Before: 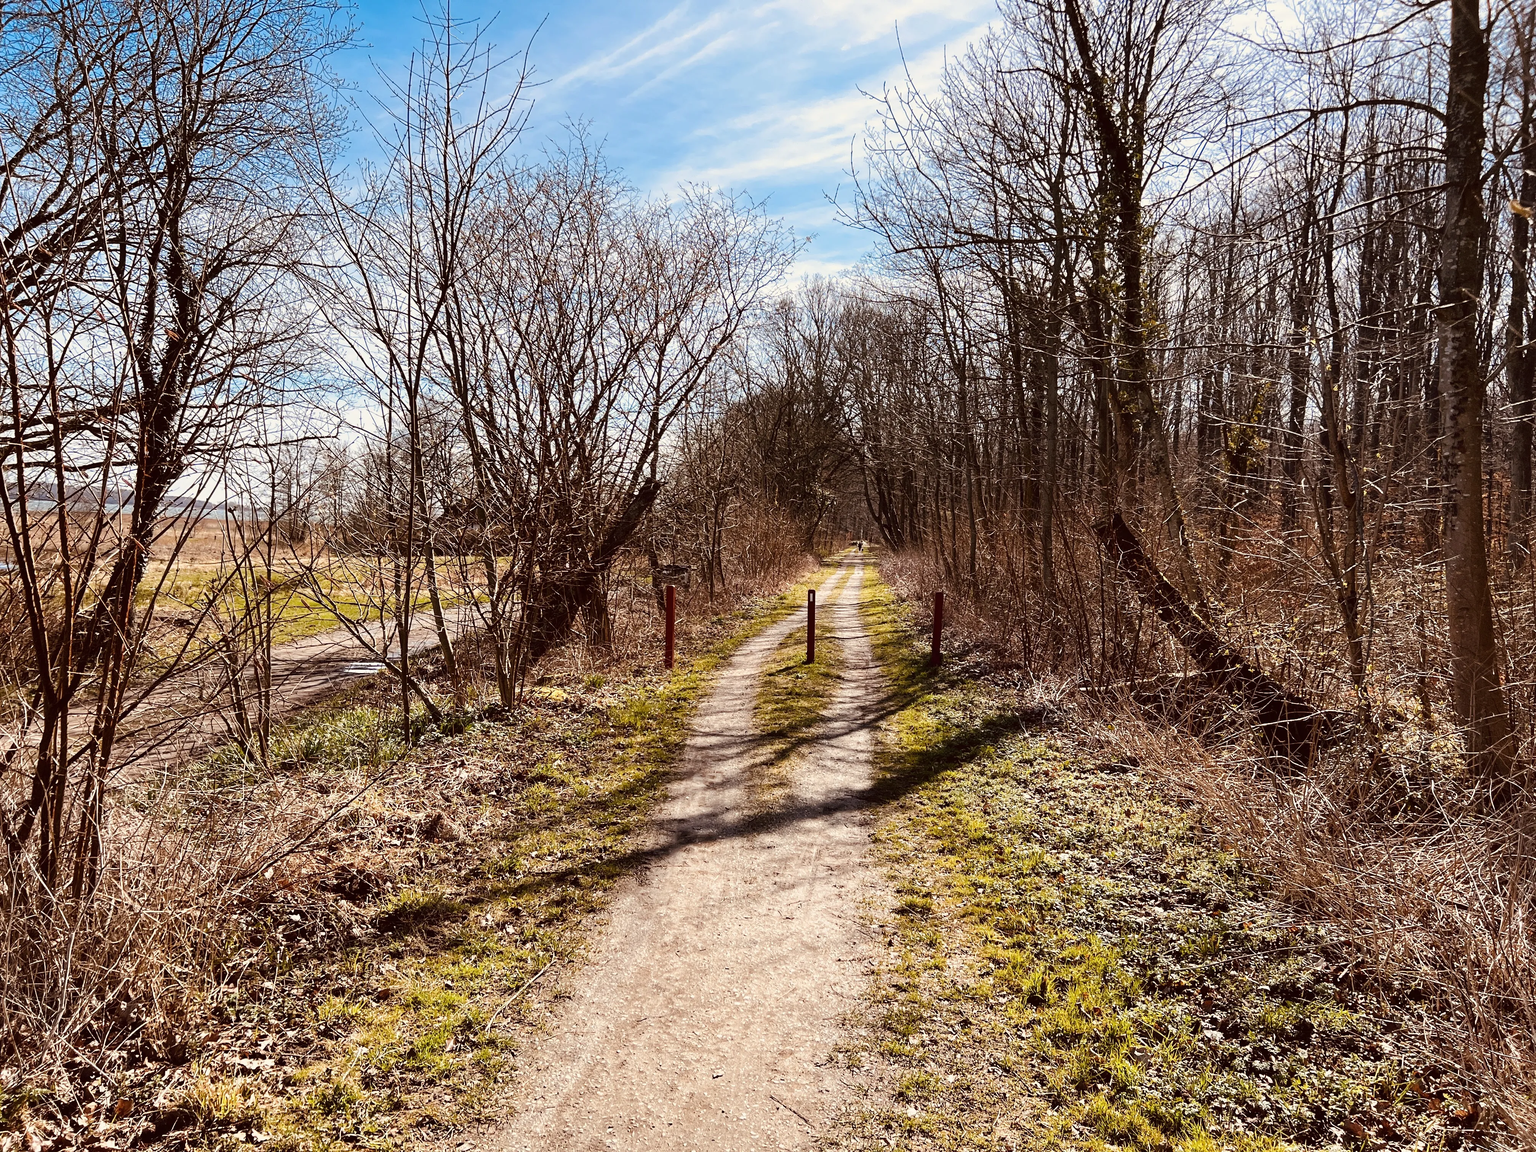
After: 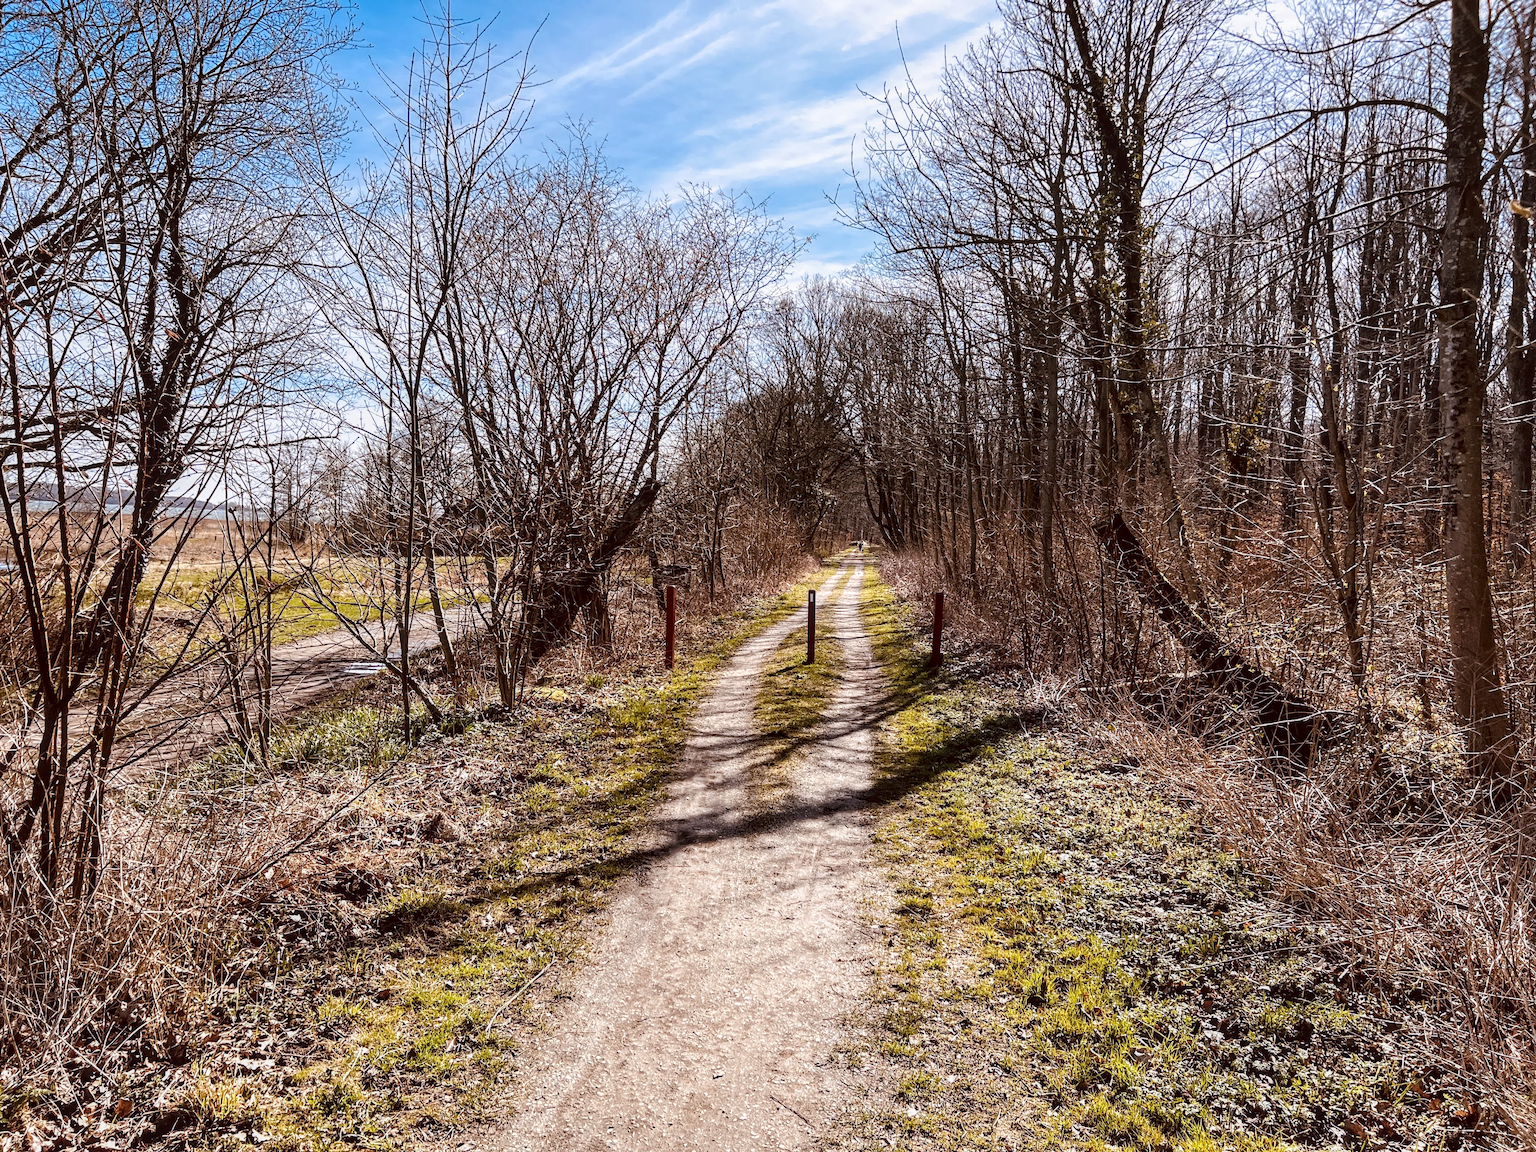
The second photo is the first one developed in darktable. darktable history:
exposure: black level correction 0, compensate exposure bias true, compensate highlight preservation false
local contrast: detail 130%
white balance: red 0.984, blue 1.059
